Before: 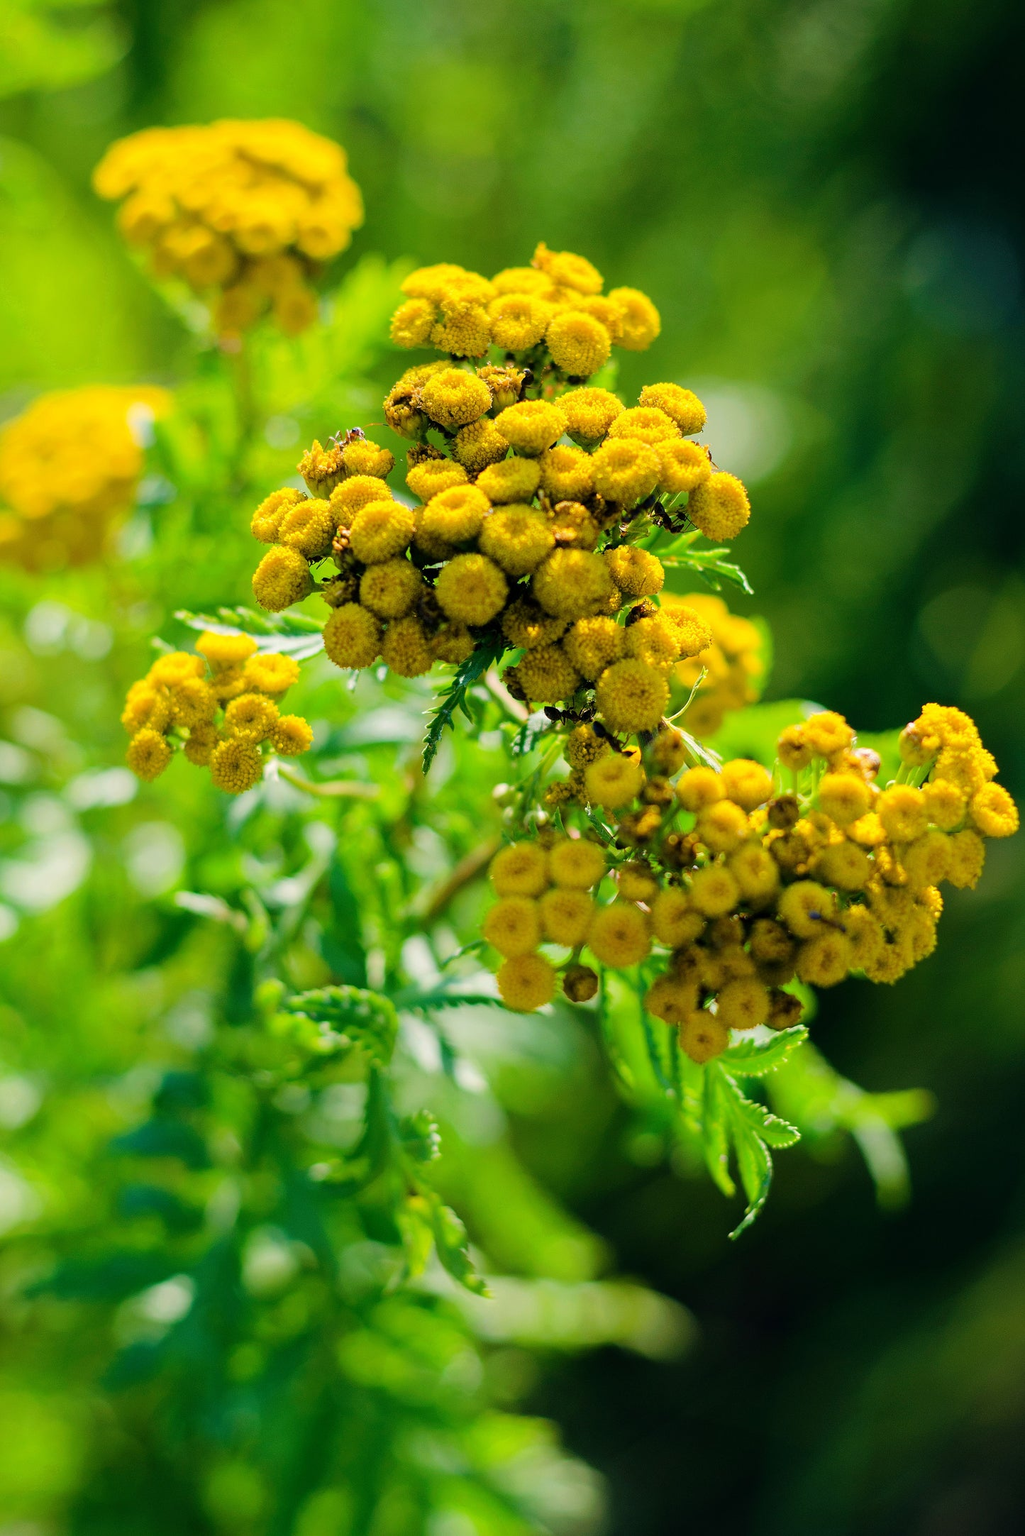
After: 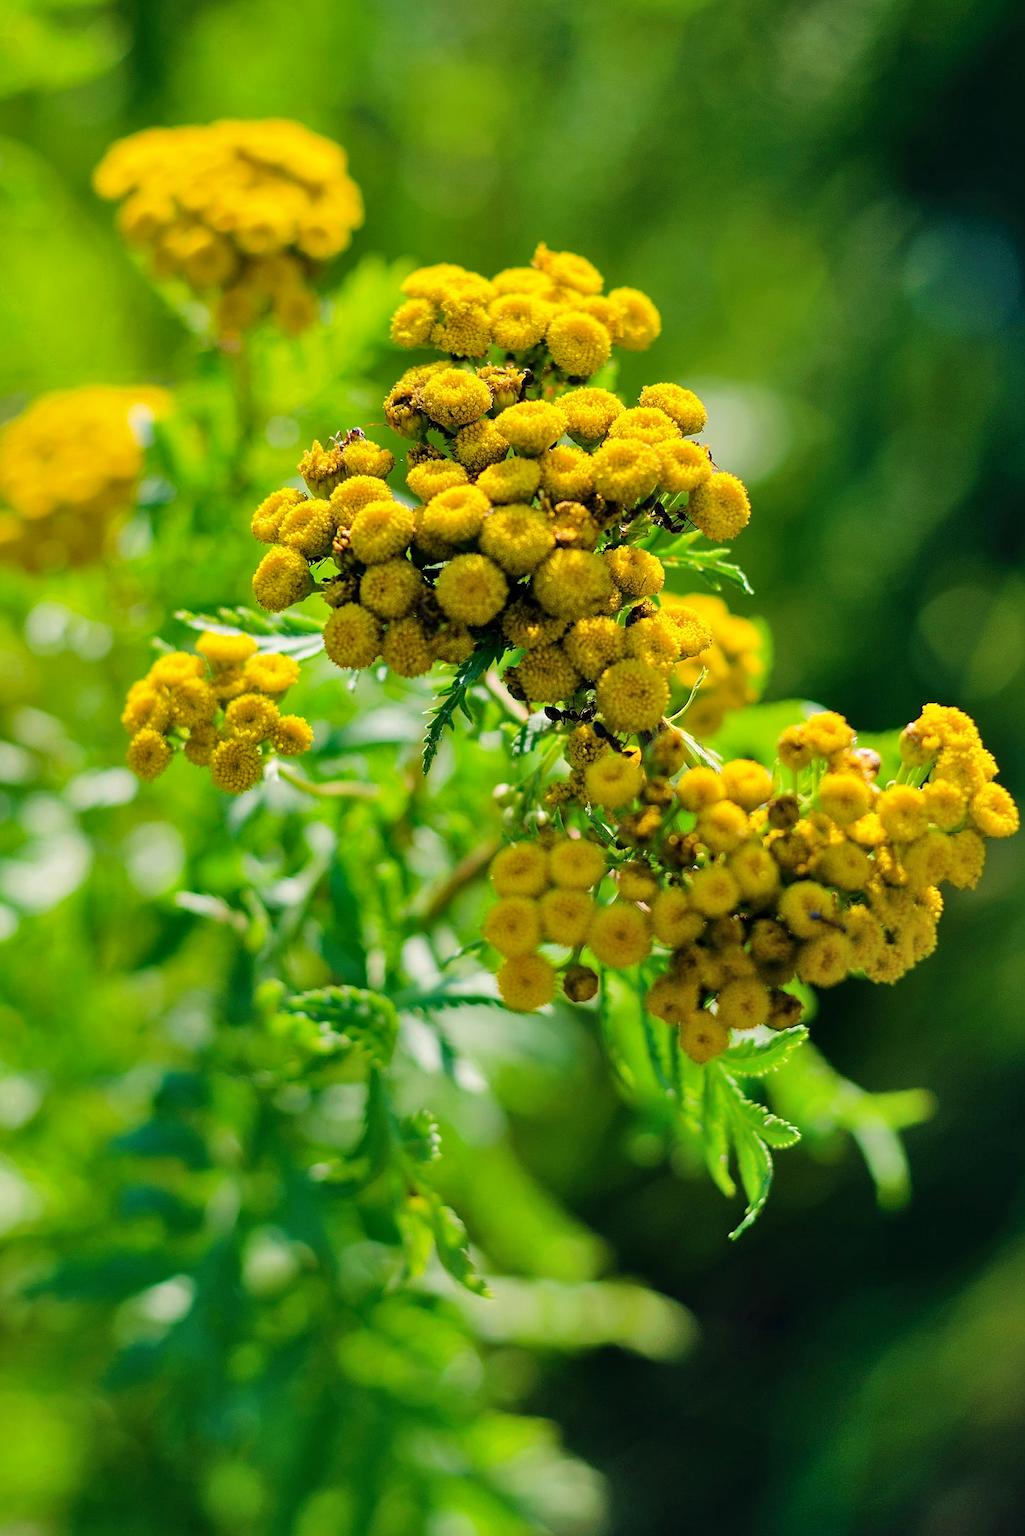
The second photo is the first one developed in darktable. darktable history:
tone equalizer: on, module defaults
sharpen: amount 0.216
shadows and highlights: soften with gaussian
